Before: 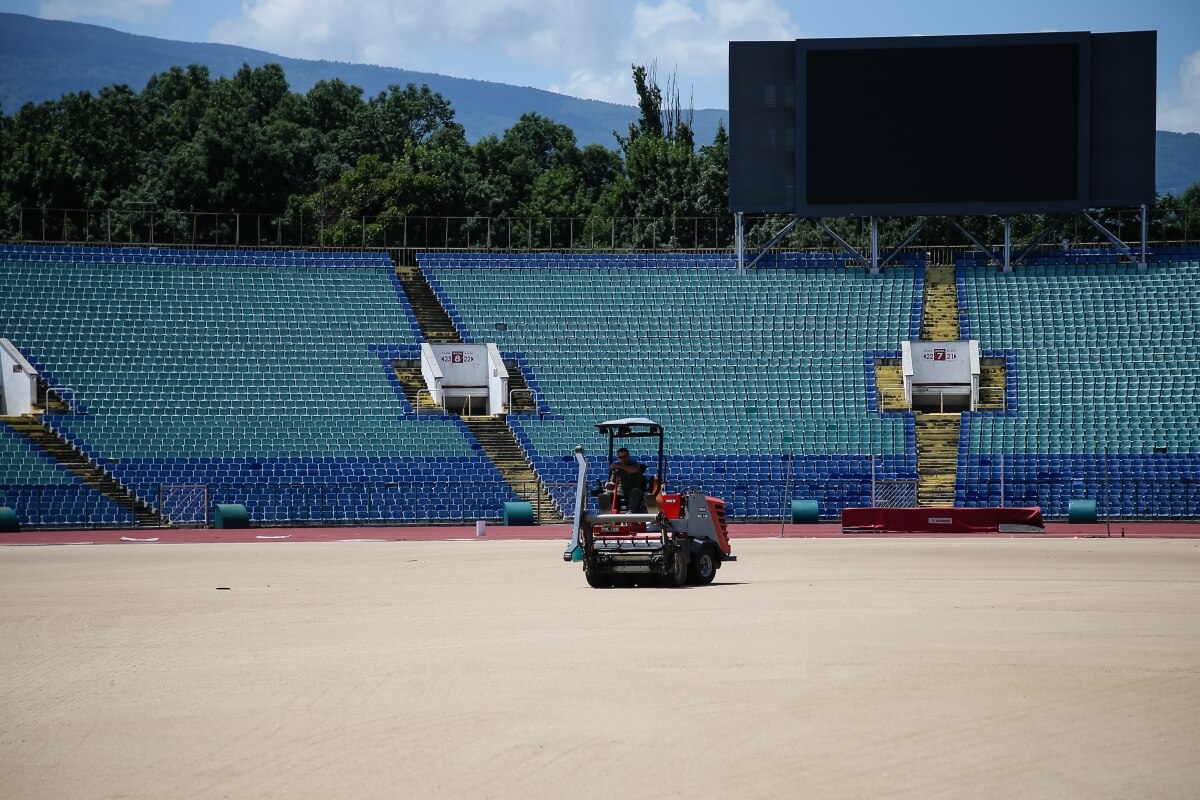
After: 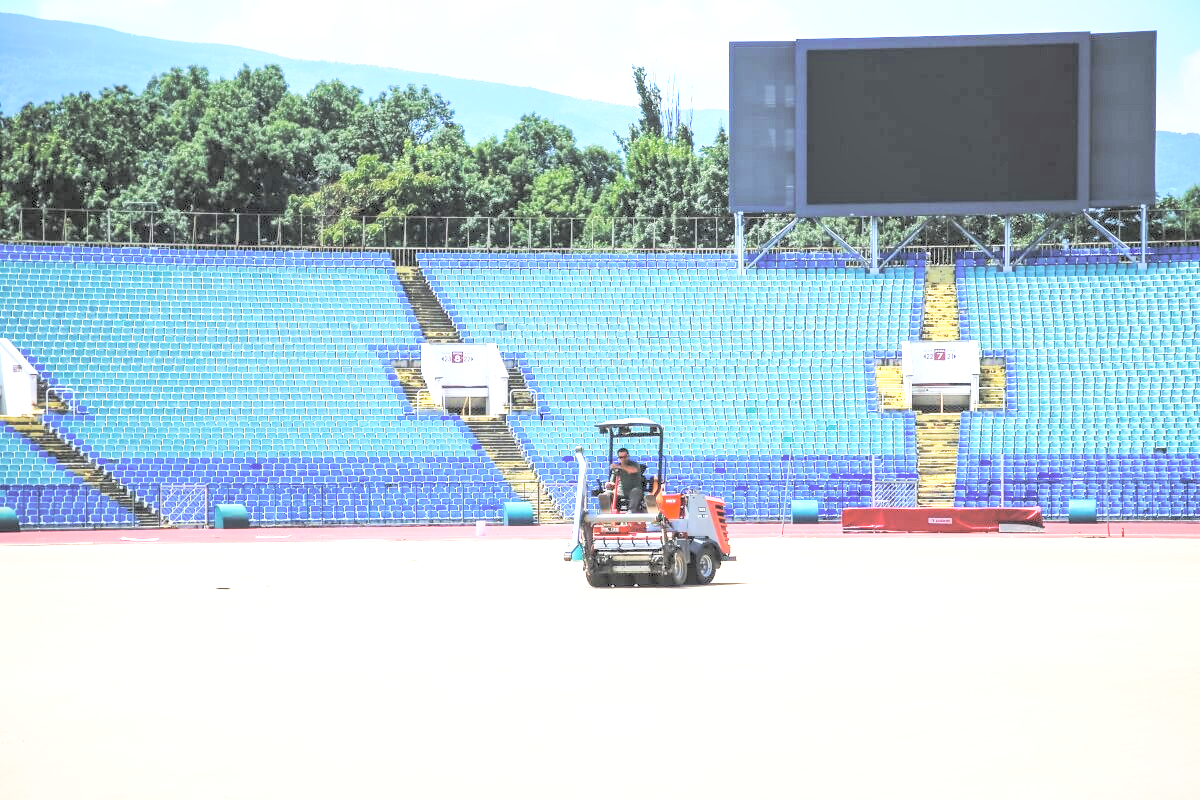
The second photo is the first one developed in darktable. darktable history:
exposure: black level correction 0.001, exposure 1.129 EV, compensate exposure bias true, compensate highlight preservation false
local contrast: on, module defaults
base curve: curves: ch0 [(0, 0) (0.028, 0.03) (0.121, 0.232) (0.46, 0.748) (0.859, 0.968) (1, 1)], preserve colors none
contrast brightness saturation: brightness 1
